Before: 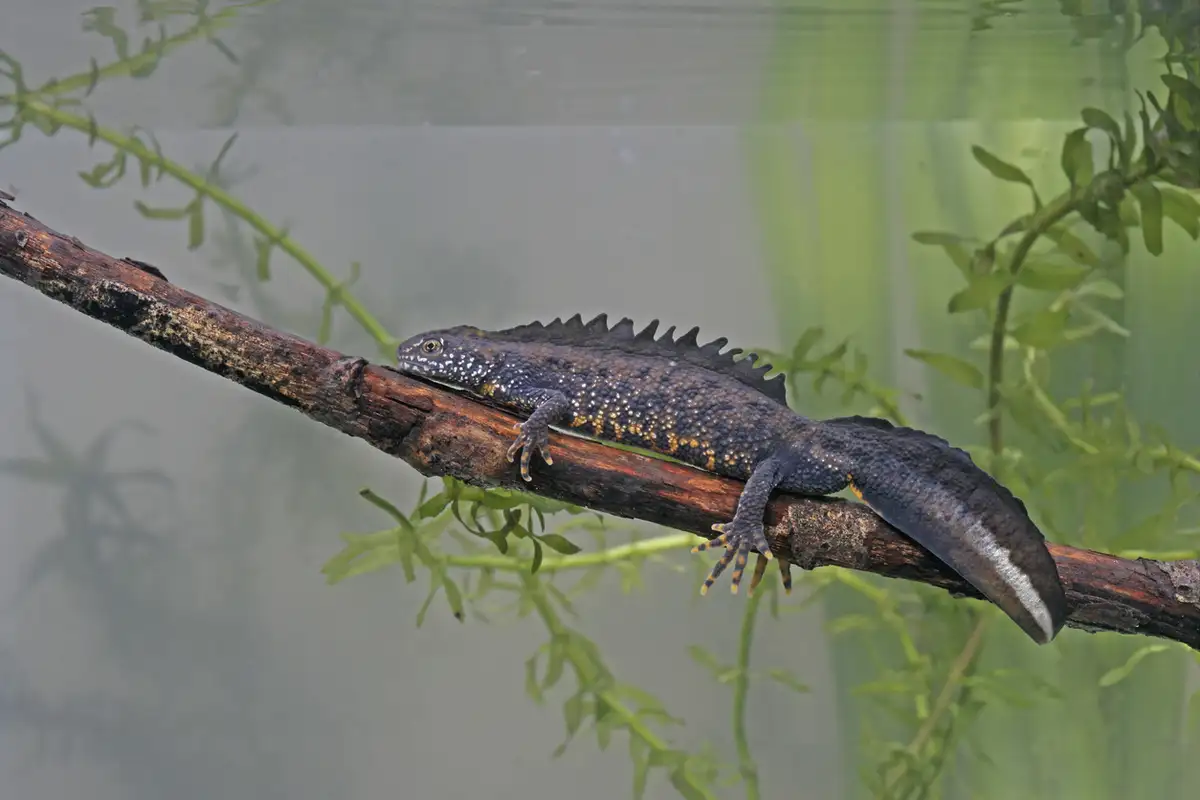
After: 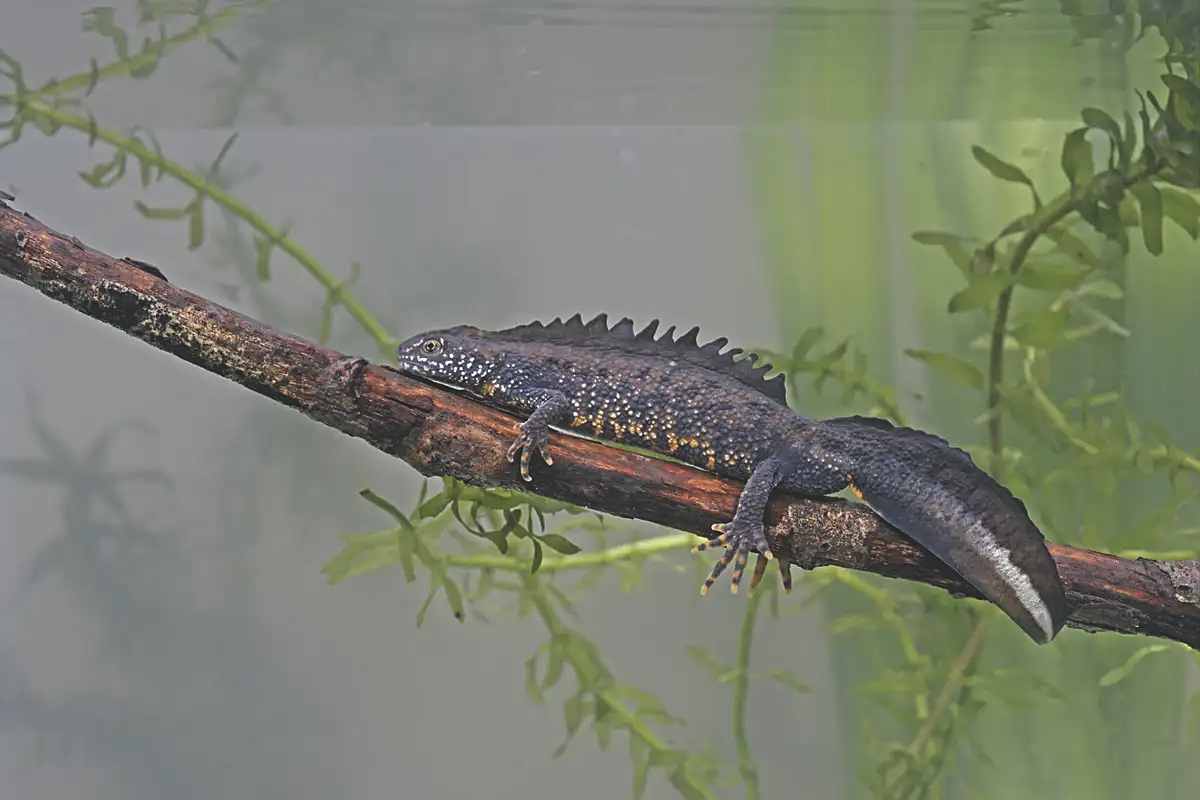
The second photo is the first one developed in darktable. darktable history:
sharpen: on, module defaults
exposure: black level correction -0.023, exposure -0.039 EV, compensate highlight preservation false
